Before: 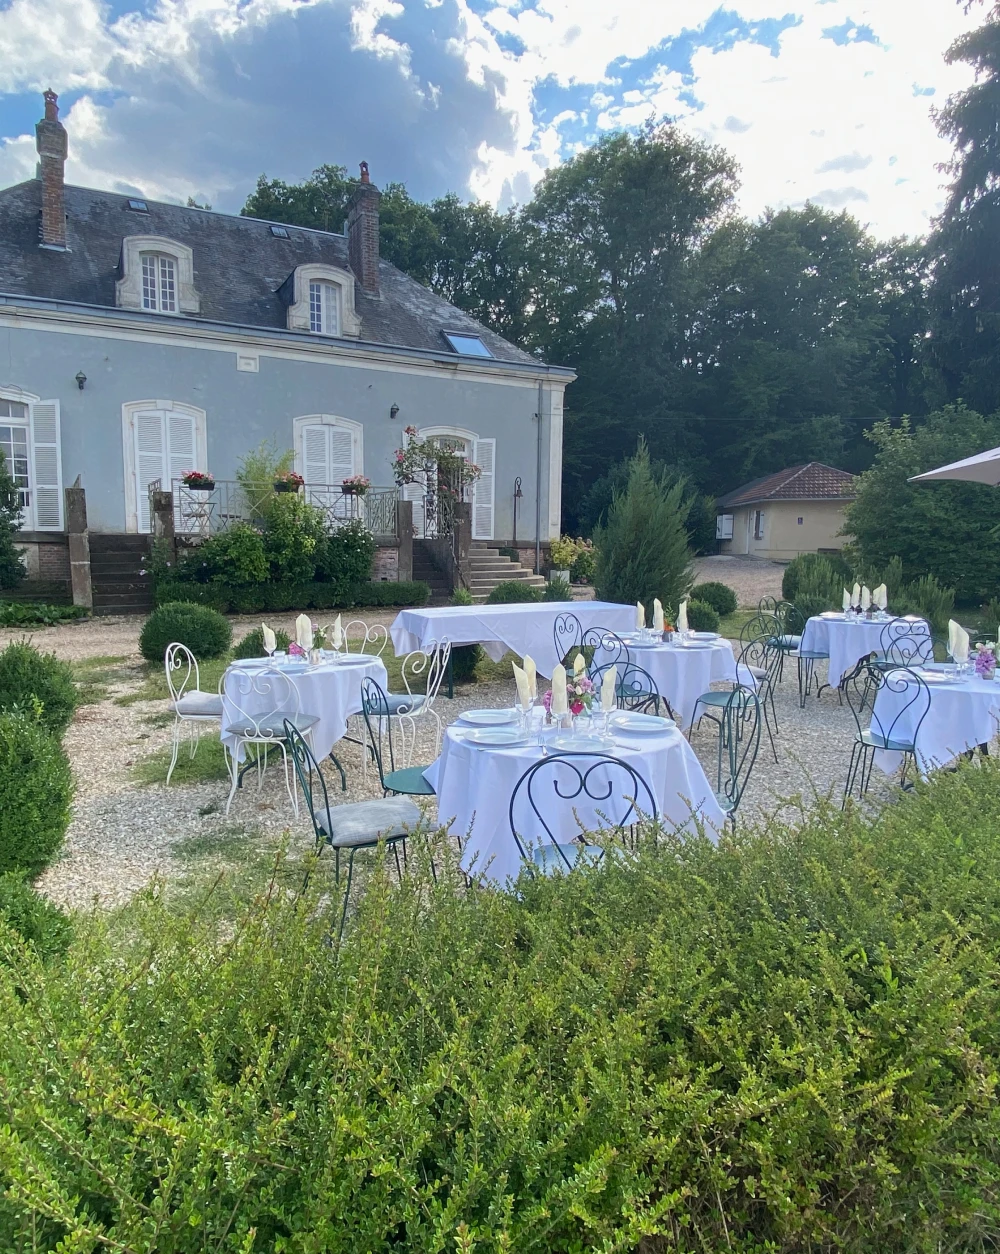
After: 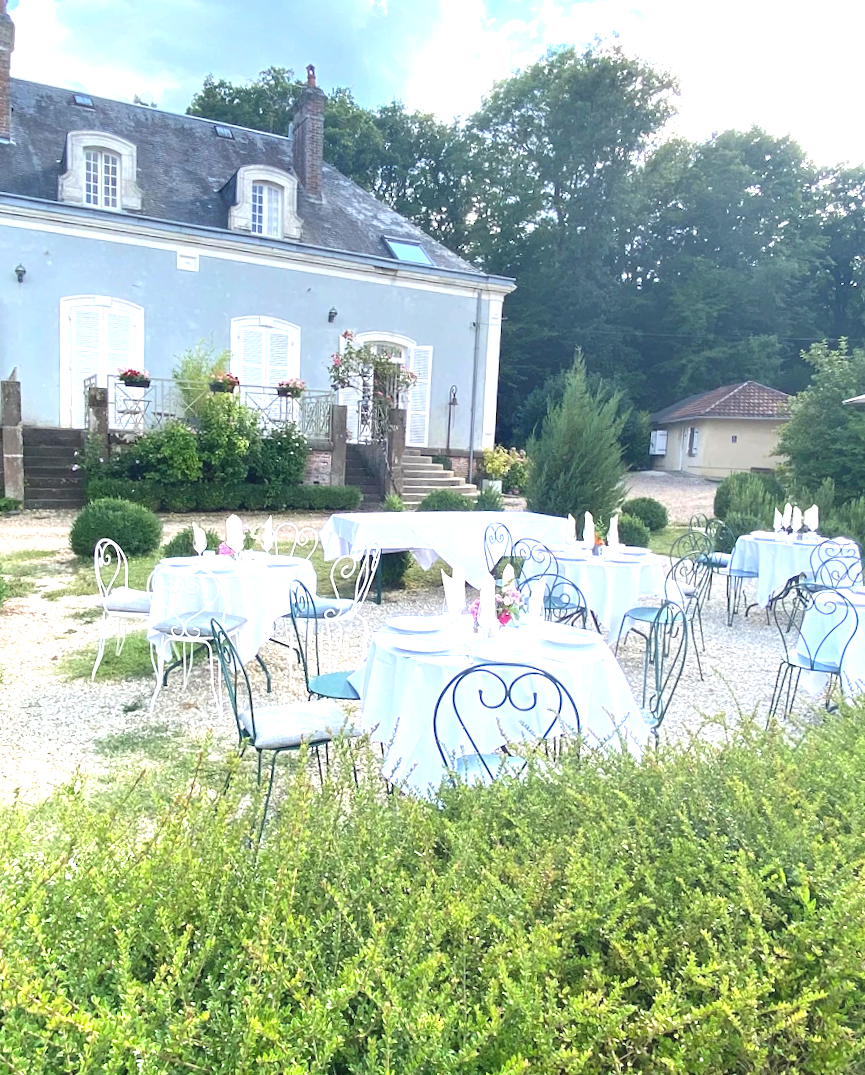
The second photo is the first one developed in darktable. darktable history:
crop and rotate: angle -3.27°, left 5.211%, top 5.211%, right 4.607%, bottom 4.607%
rotate and perspective: rotation -1.24°, automatic cropping off
exposure: black level correction -0.002, exposure 1.35 EV, compensate highlight preservation false
